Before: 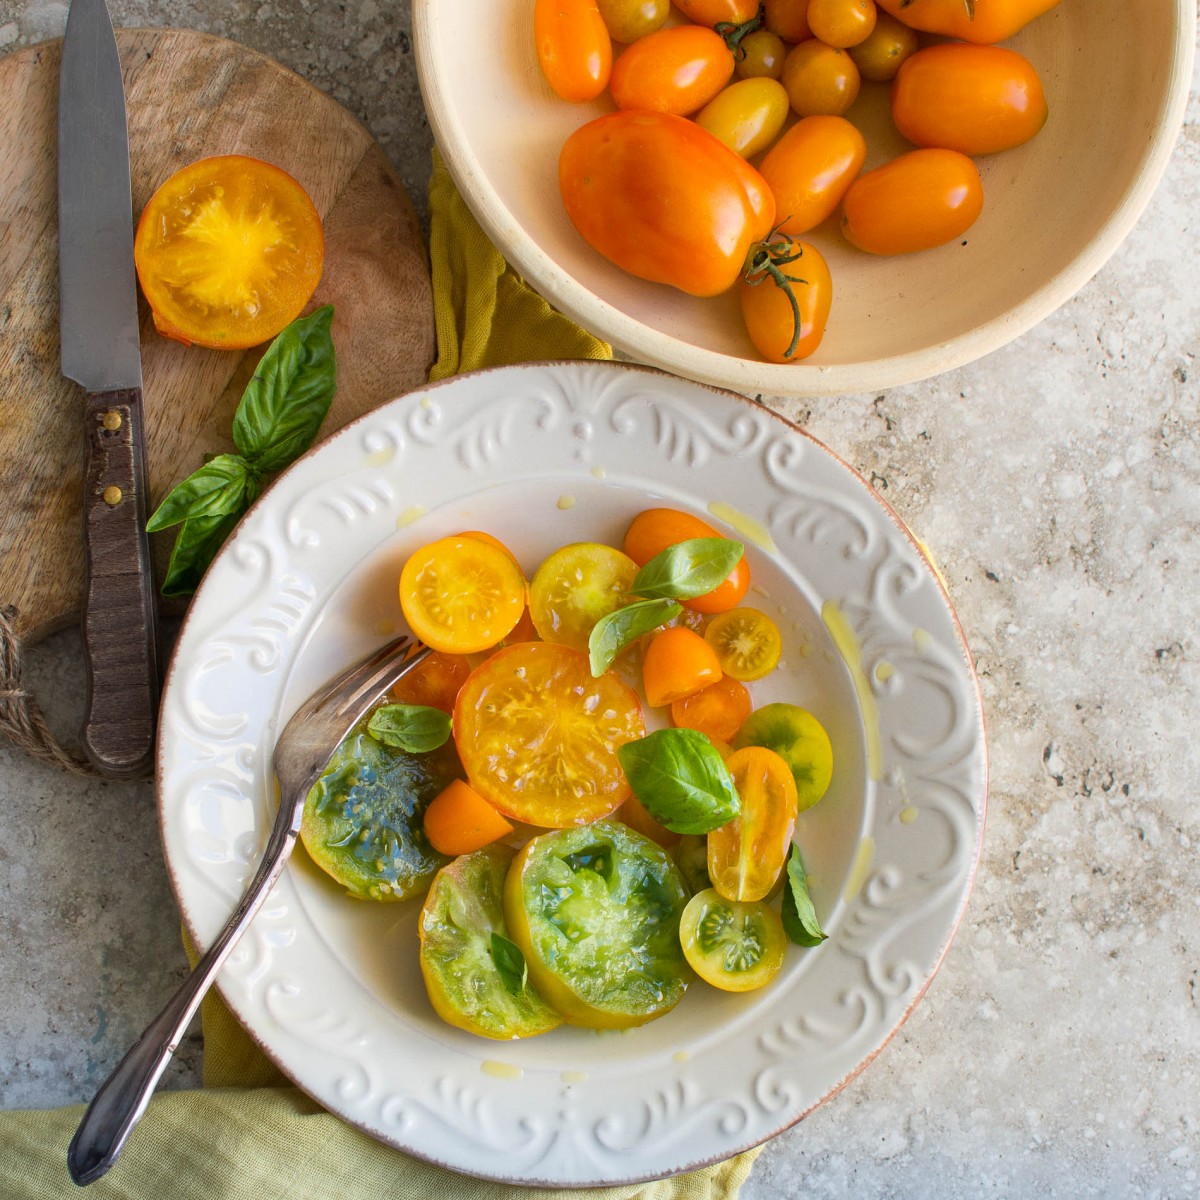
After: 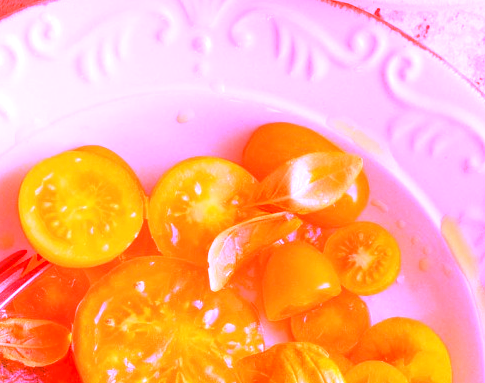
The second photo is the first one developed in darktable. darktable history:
white balance: red 4.26, blue 1.802
crop: left 31.751%, top 32.172%, right 27.8%, bottom 35.83%
exposure: exposure 0.3 EV, compensate highlight preservation false
local contrast: mode bilateral grid, contrast 20, coarseness 100, detail 150%, midtone range 0.2
